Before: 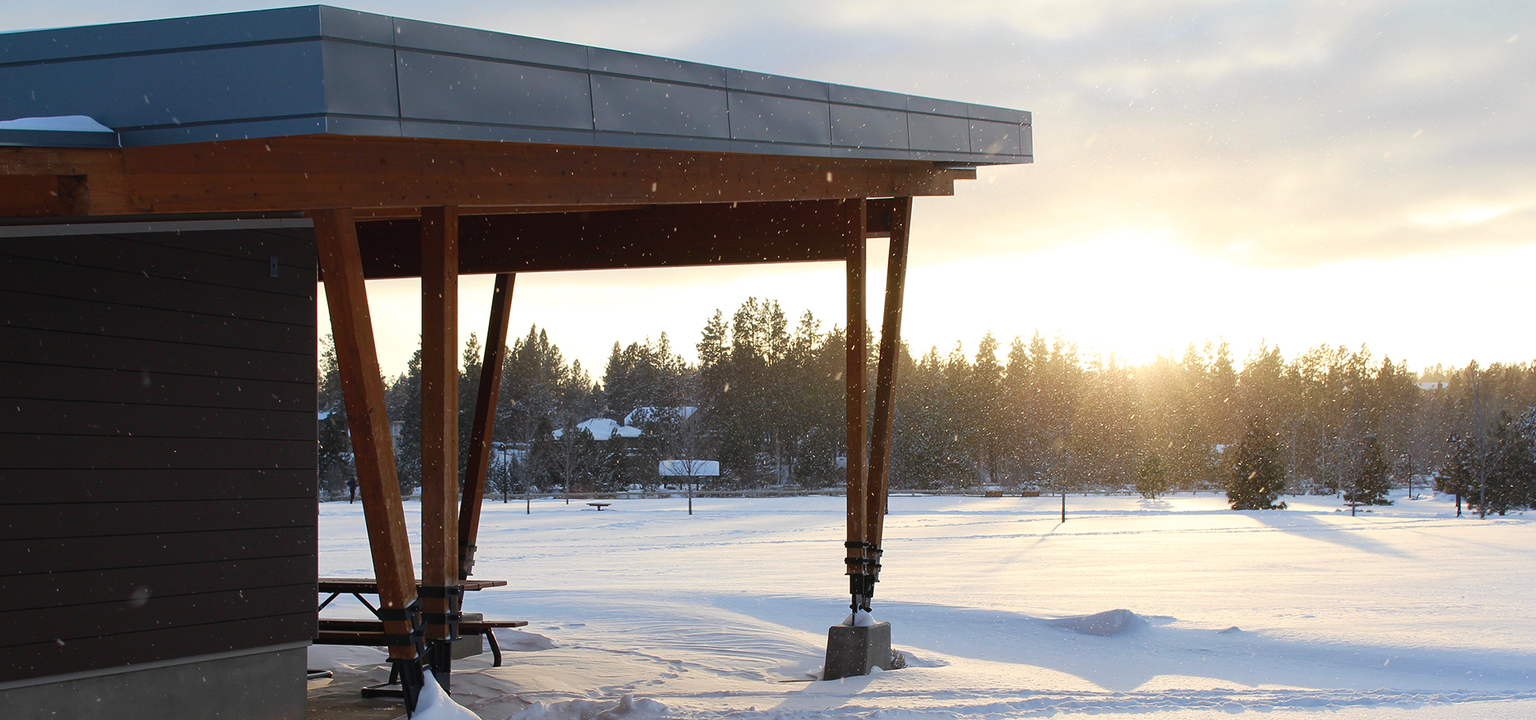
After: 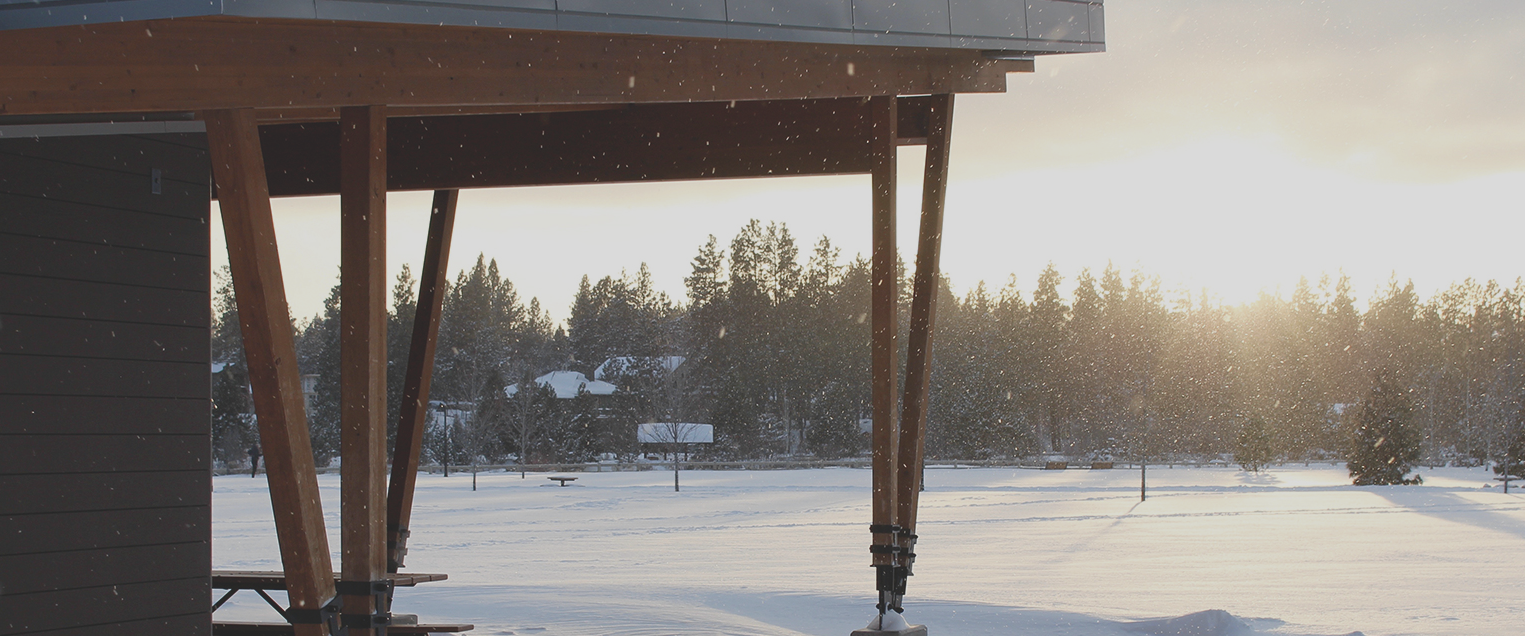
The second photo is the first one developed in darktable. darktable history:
crop: left 9.712%, top 16.928%, right 10.845%, bottom 12.332%
contrast brightness saturation: contrast -0.26, saturation -0.43
